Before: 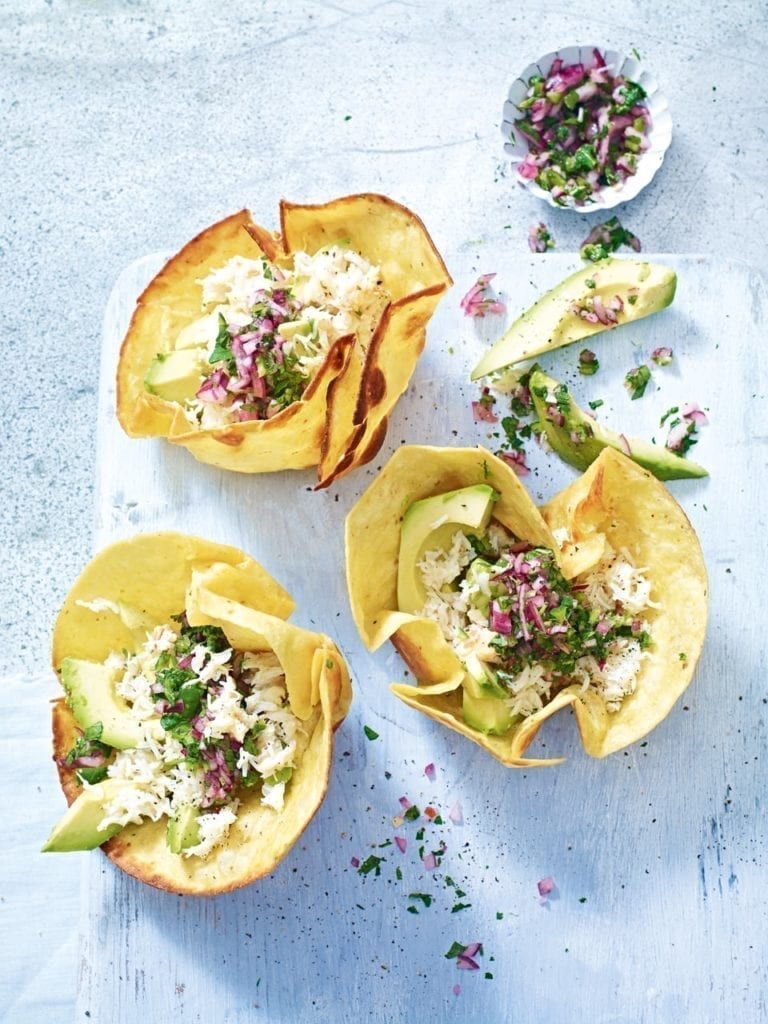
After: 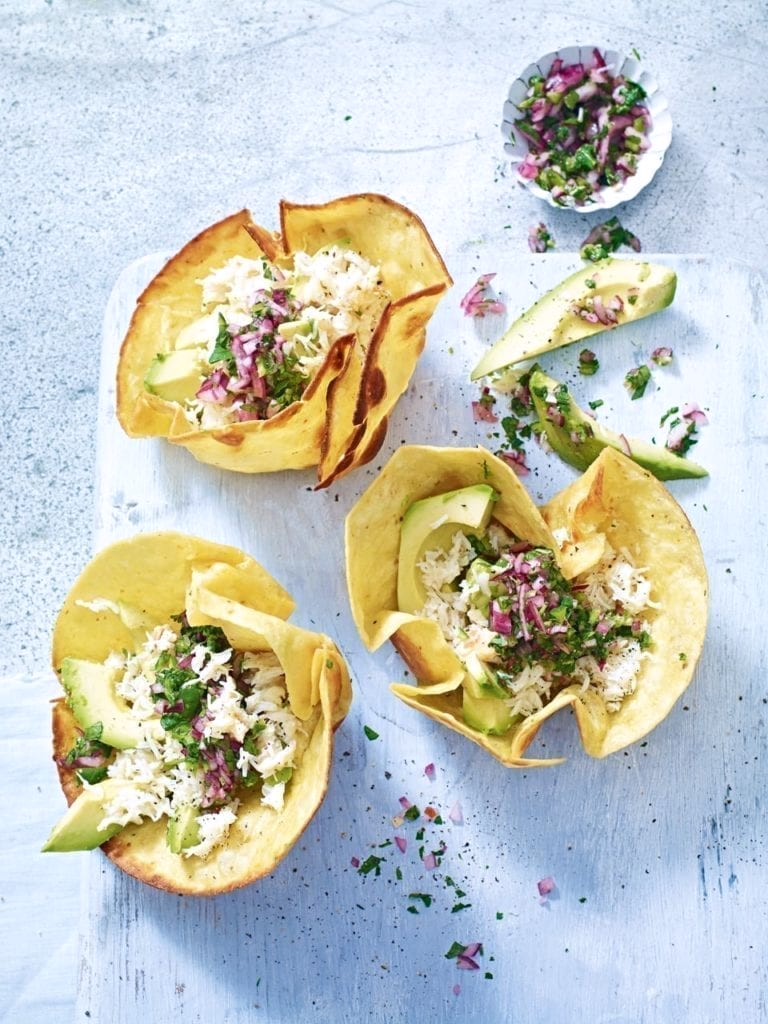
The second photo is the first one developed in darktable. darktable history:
white balance: red 1.004, blue 1.024
base curve: curves: ch0 [(0, 0) (0.303, 0.277) (1, 1)]
